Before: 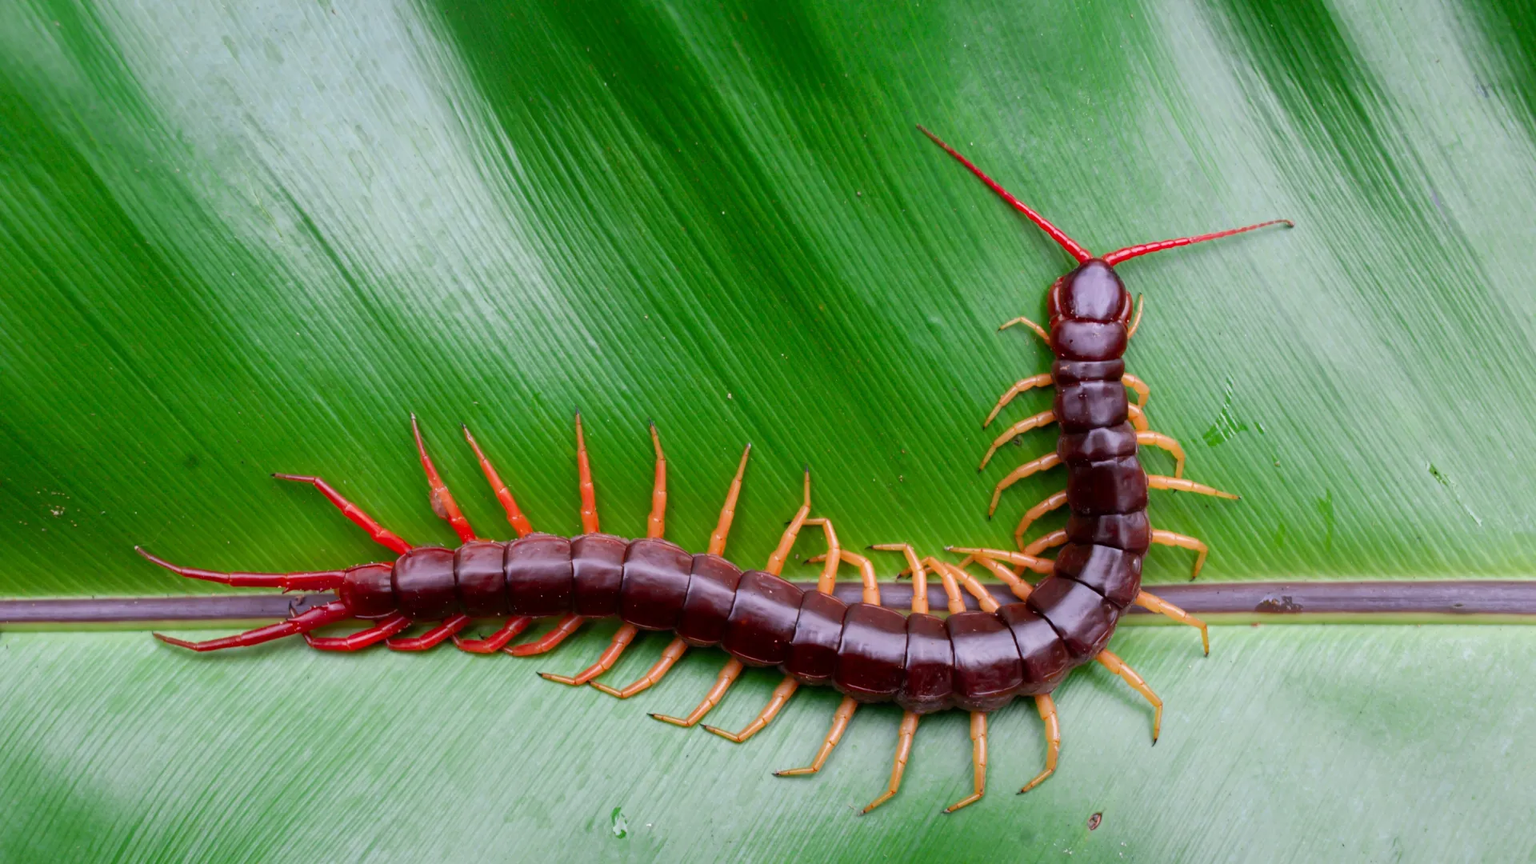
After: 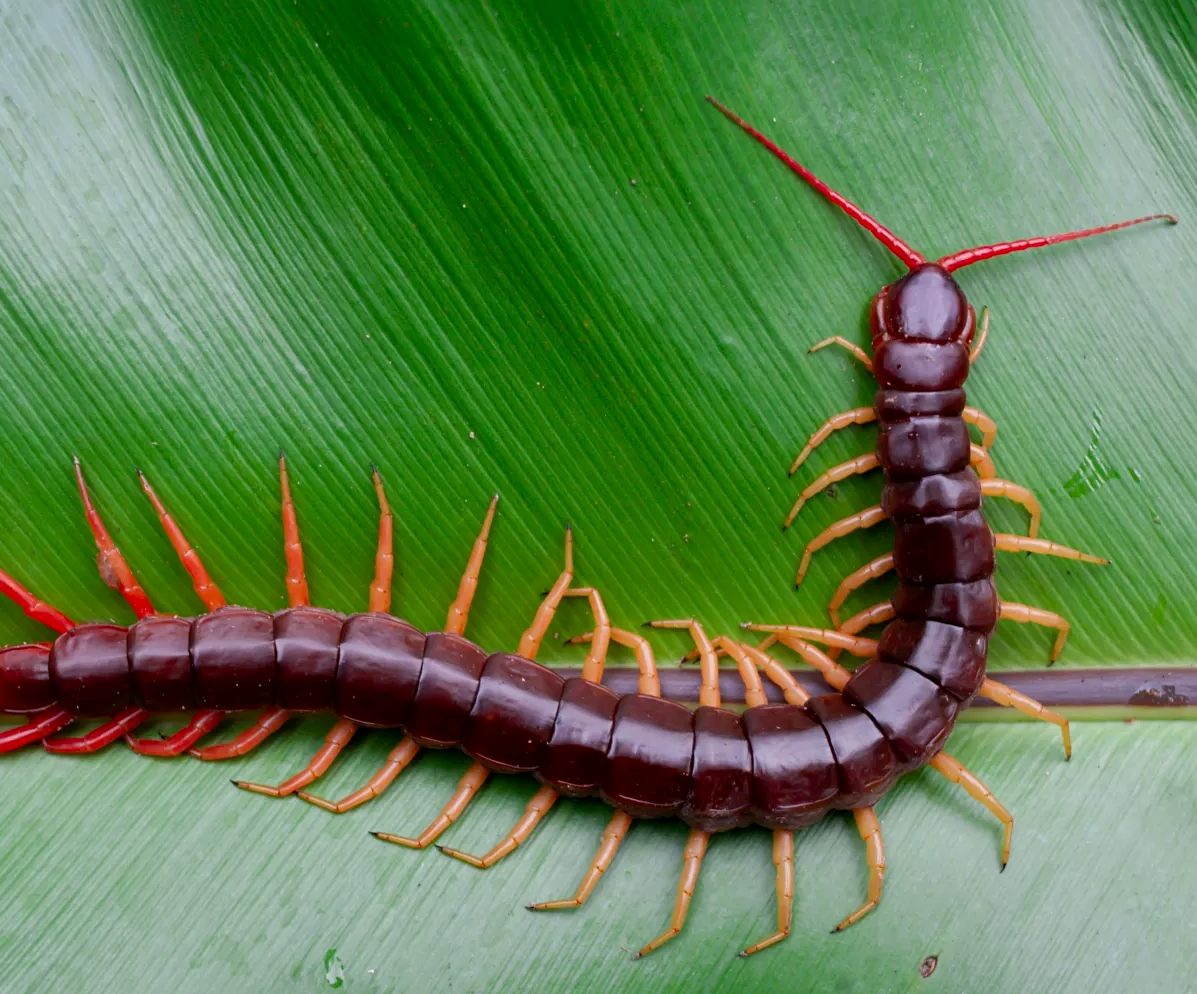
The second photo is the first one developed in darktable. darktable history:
exposure: black level correction 0.001, exposure -0.2 EV, compensate highlight preservation false
crop and rotate: left 22.918%, top 5.629%, right 14.711%, bottom 2.247%
sharpen: amount 0.2
